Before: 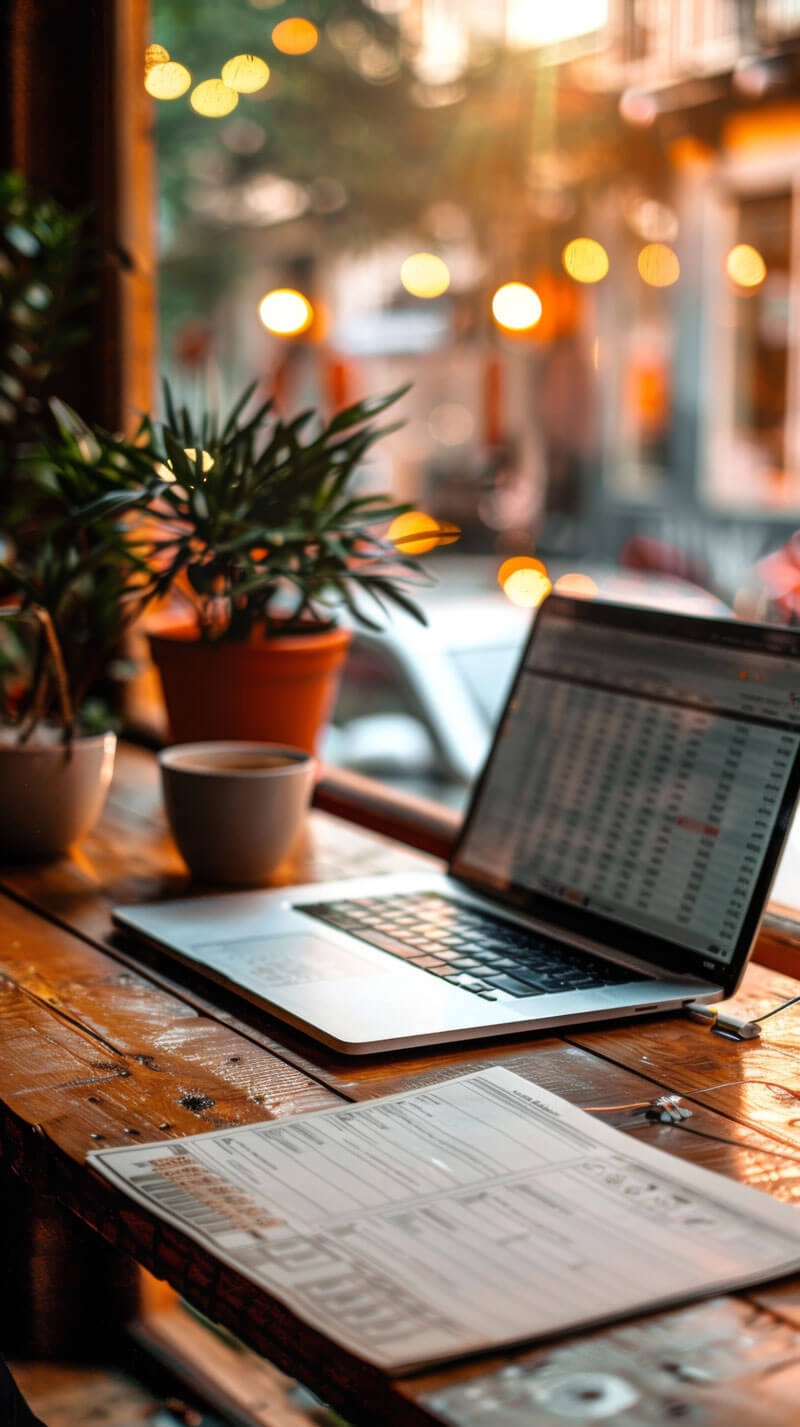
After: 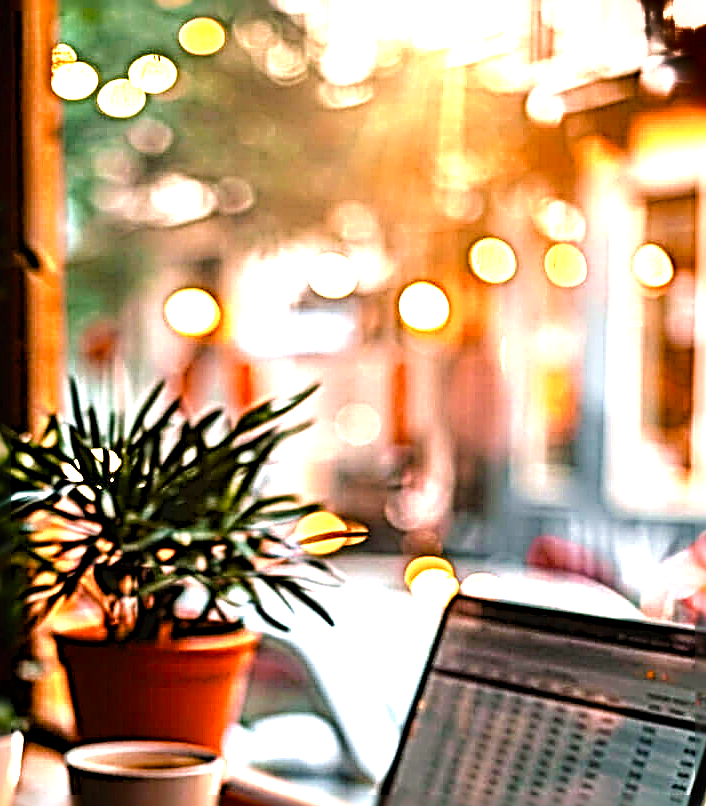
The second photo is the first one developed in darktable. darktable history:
crop and rotate: left 11.682%, bottom 43.455%
tone equalizer: -8 EV -0.758 EV, -7 EV -0.681 EV, -6 EV -0.57 EV, -5 EV -0.396 EV, -3 EV 0.375 EV, -2 EV 0.6 EV, -1 EV 0.678 EV, +0 EV 0.724 EV
sharpen: radius 4.012, amount 1.999
velvia: on, module defaults
shadows and highlights: radius 329.35, shadows 55.05, highlights -98.03, compress 94.37%, soften with gaussian
color balance rgb: highlights gain › chroma 1.463%, highlights gain › hue 309.76°, perceptual saturation grading › global saturation 27.485%, perceptual saturation grading › highlights -28.735%, perceptual saturation grading › mid-tones 15.167%, perceptual saturation grading › shadows 33.558%
exposure: exposure 0.609 EV, compensate highlight preservation false
